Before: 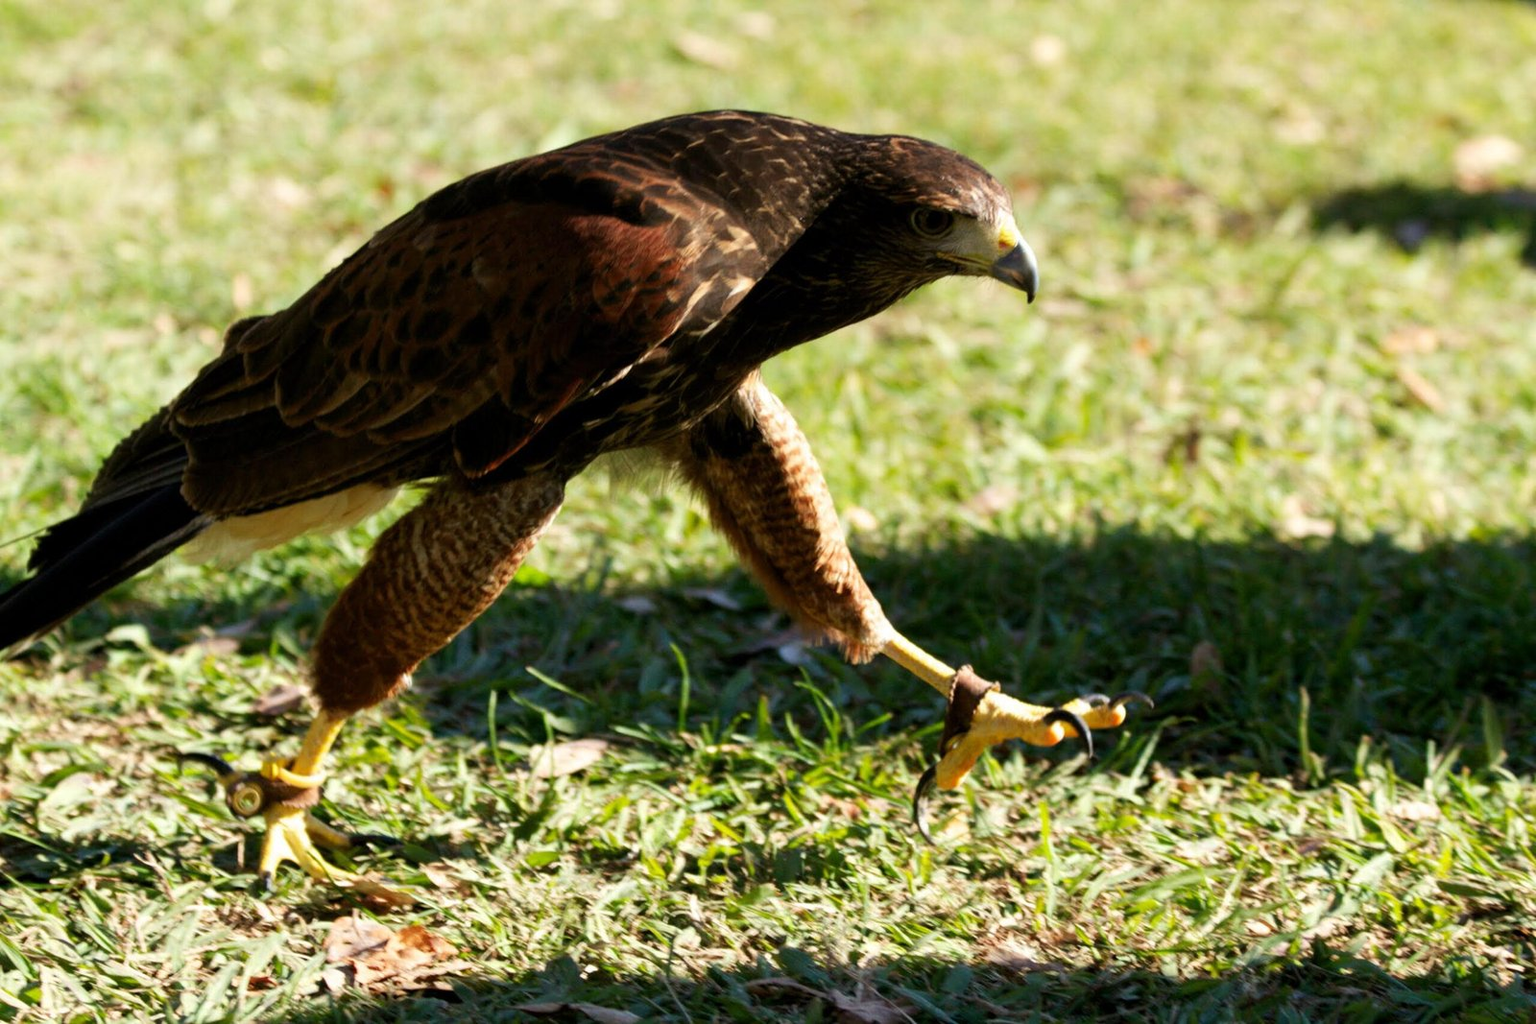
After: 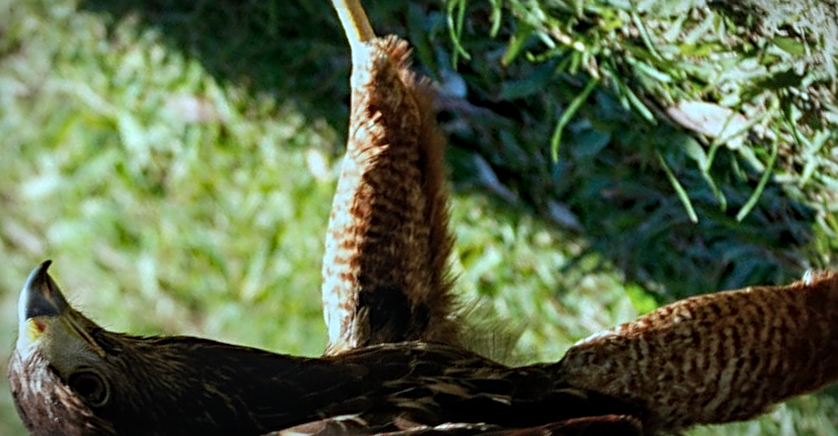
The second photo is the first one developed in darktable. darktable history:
color correction: highlights a* -10.53, highlights b* -18.99
crop and rotate: angle 147.51°, left 9.153%, top 15.599%, right 4.39%, bottom 17.006%
sharpen: radius 3.091
exposure: exposure -0.156 EV, compensate exposure bias true, compensate highlight preservation false
local contrast: on, module defaults
haze removal: compatibility mode true, adaptive false
vignetting: fall-off start 86.35%, brightness -0.415, saturation -0.306, automatic ratio true
